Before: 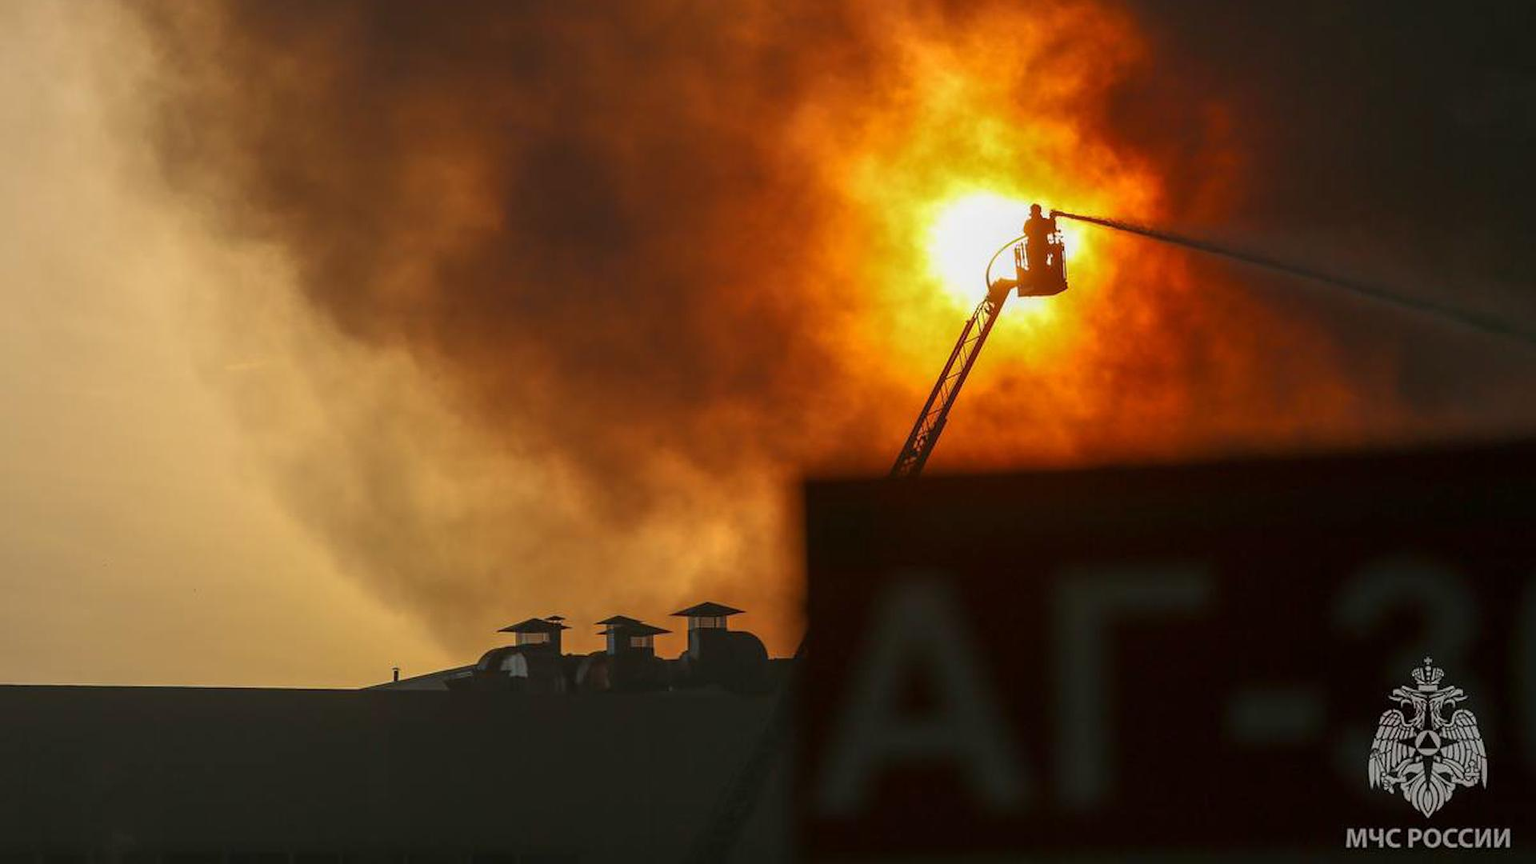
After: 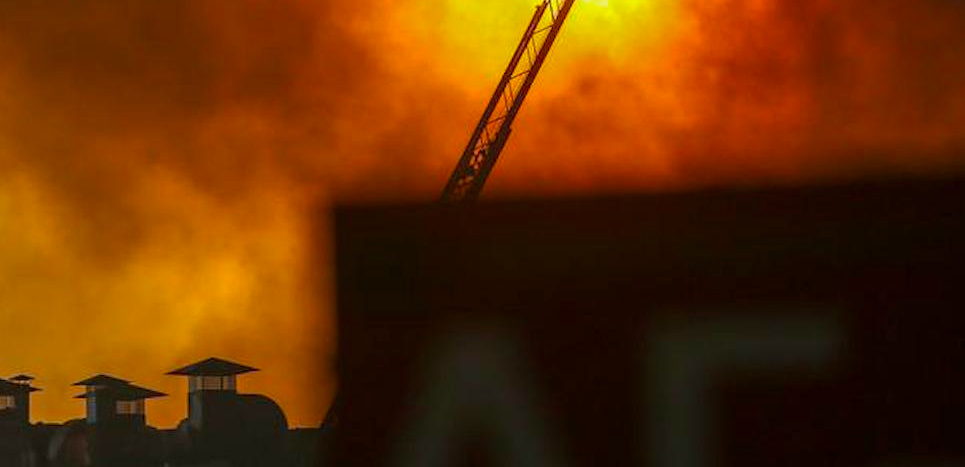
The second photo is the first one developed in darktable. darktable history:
color balance rgb: perceptual saturation grading › global saturation 20%, global vibrance 20%
crop: left 35.03%, top 36.625%, right 14.663%, bottom 20.057%
